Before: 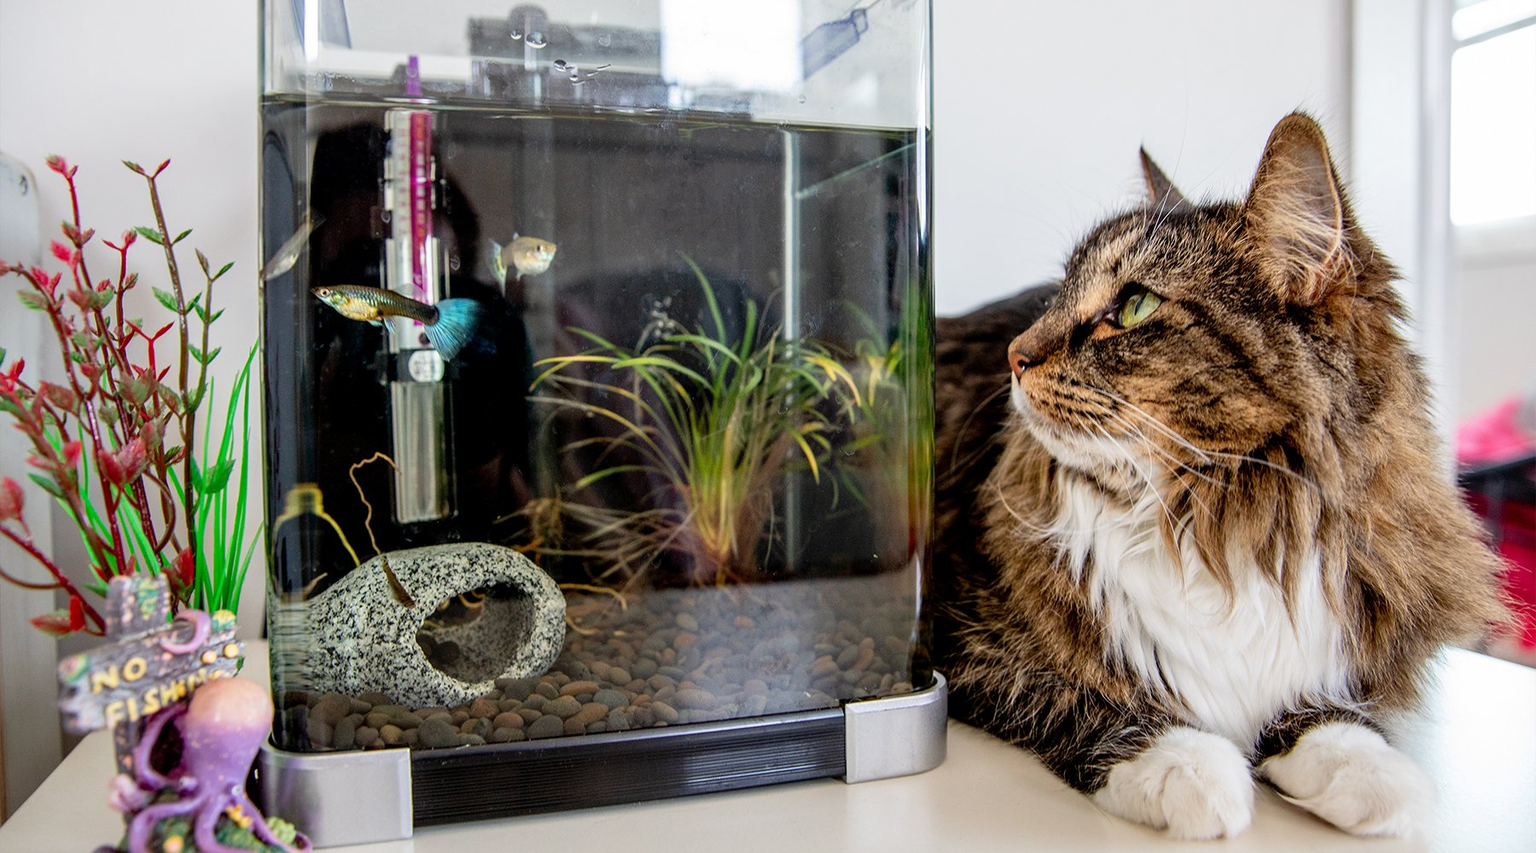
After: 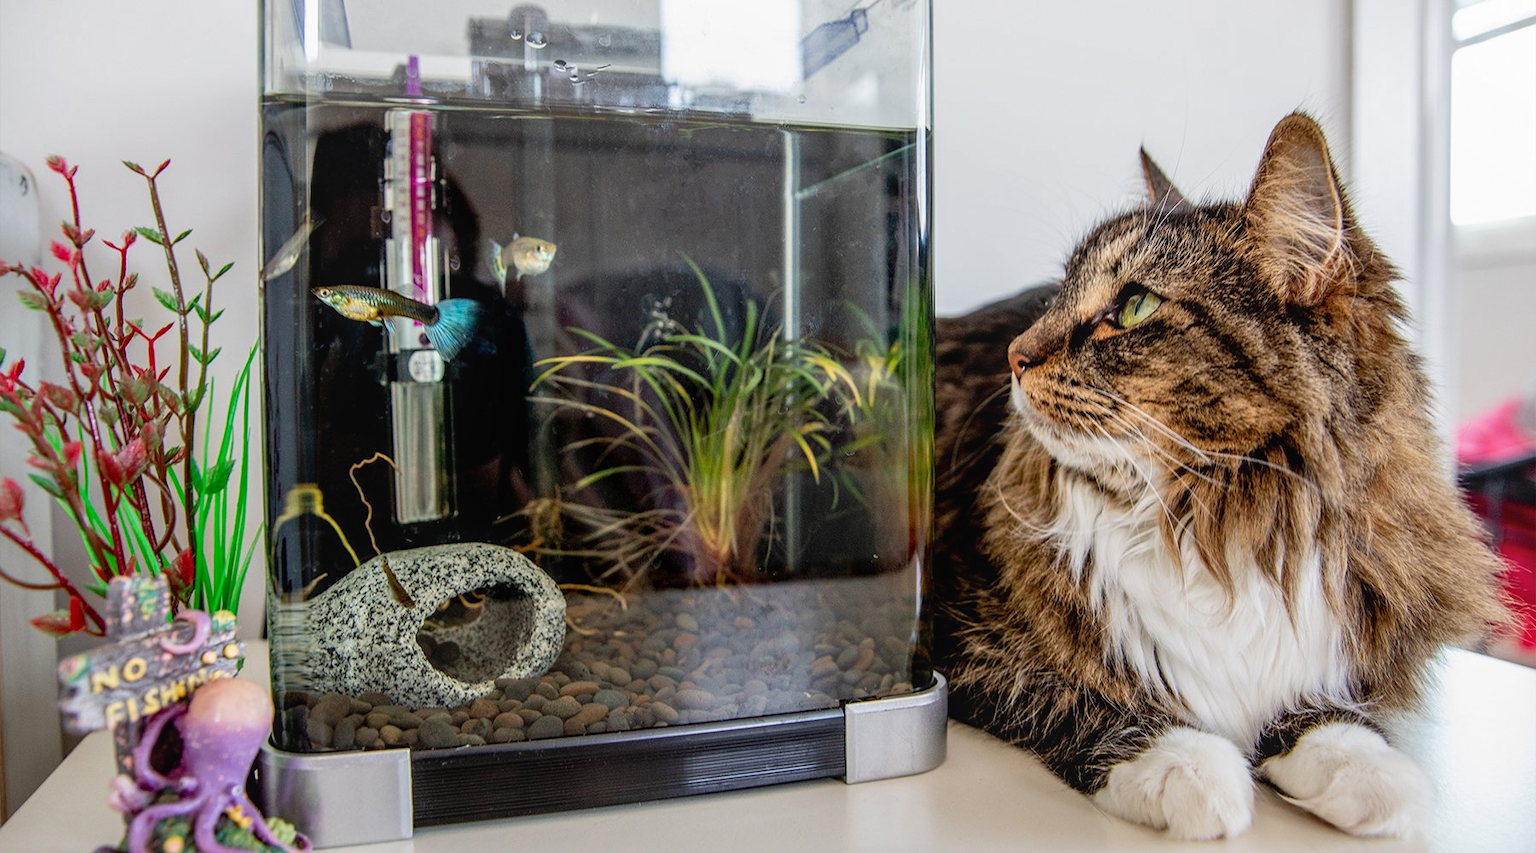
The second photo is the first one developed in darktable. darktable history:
exposure: exposure -0.04 EV, compensate highlight preservation false
local contrast: detail 109%
tone equalizer: edges refinement/feathering 500, mask exposure compensation -1.57 EV, preserve details no
